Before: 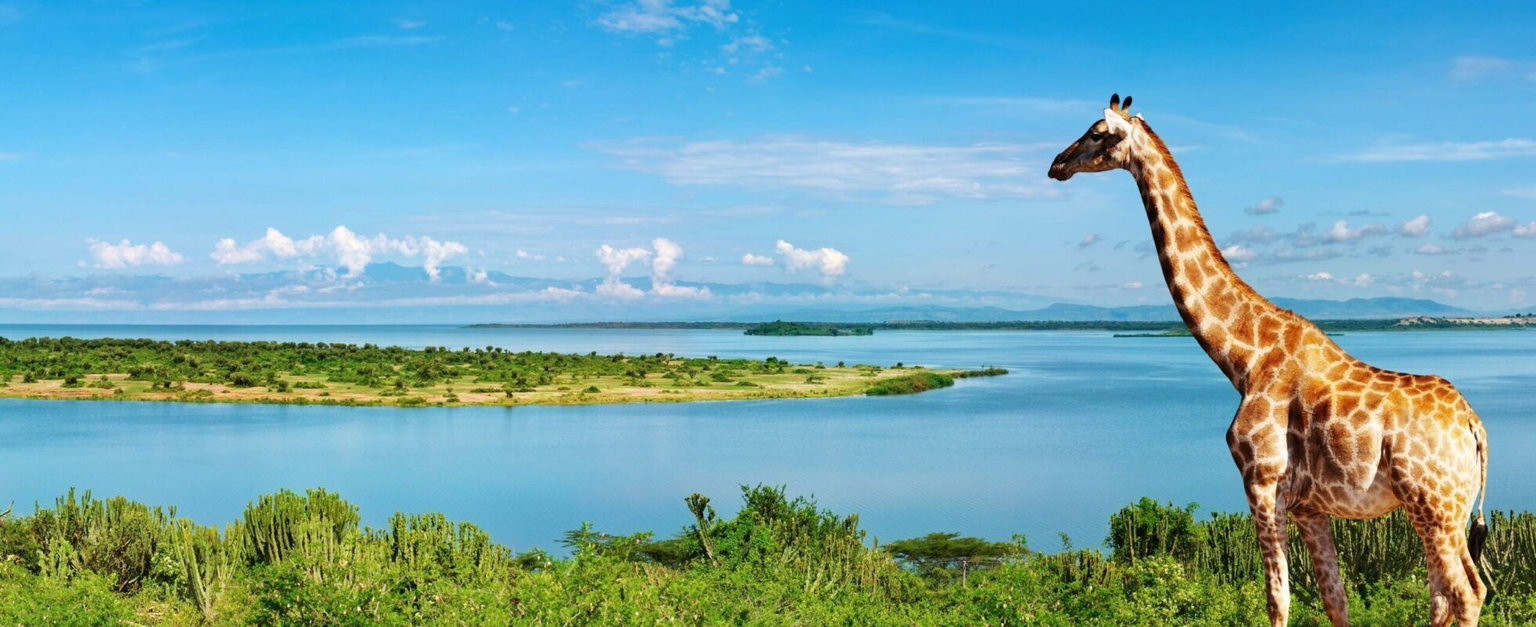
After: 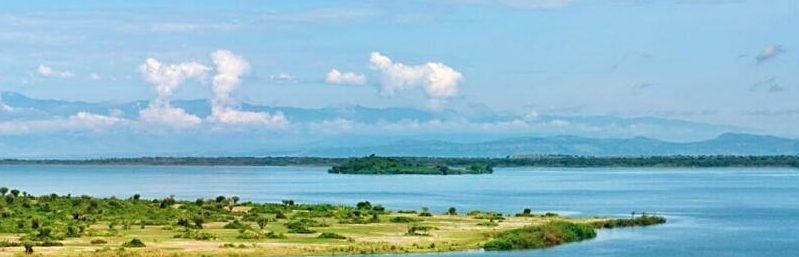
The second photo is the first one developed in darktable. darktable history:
sharpen: on, module defaults
crop: left 31.696%, top 31.872%, right 27.514%, bottom 35.952%
